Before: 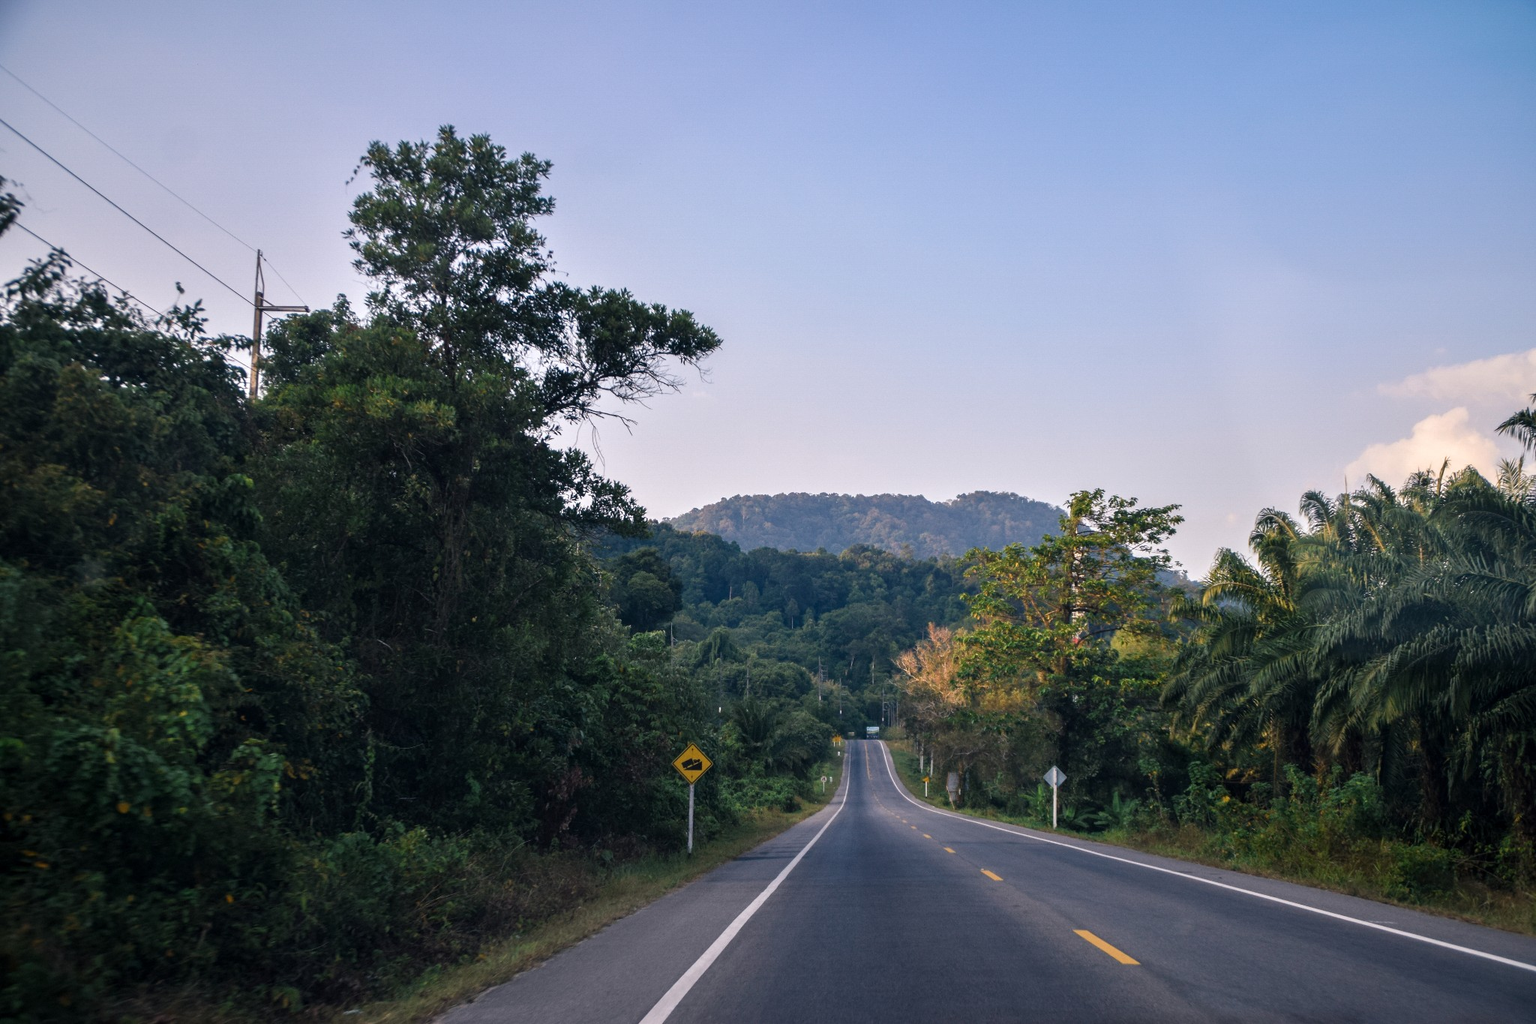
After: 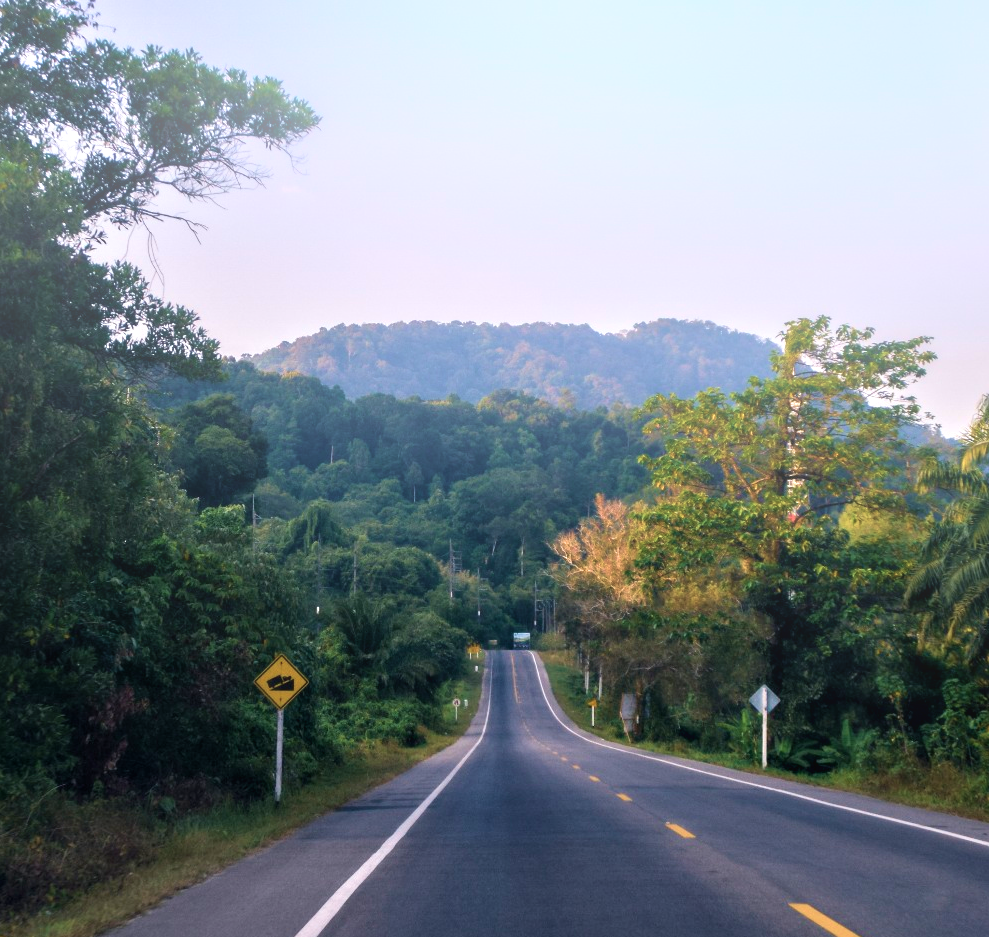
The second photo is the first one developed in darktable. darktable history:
velvia: strength 45%
crop: left 31.379%, top 24.658%, right 20.326%, bottom 6.628%
bloom: size 40%
contrast equalizer: y [[0.536, 0.565, 0.581, 0.516, 0.52, 0.491], [0.5 ×6], [0.5 ×6], [0 ×6], [0 ×6]]
